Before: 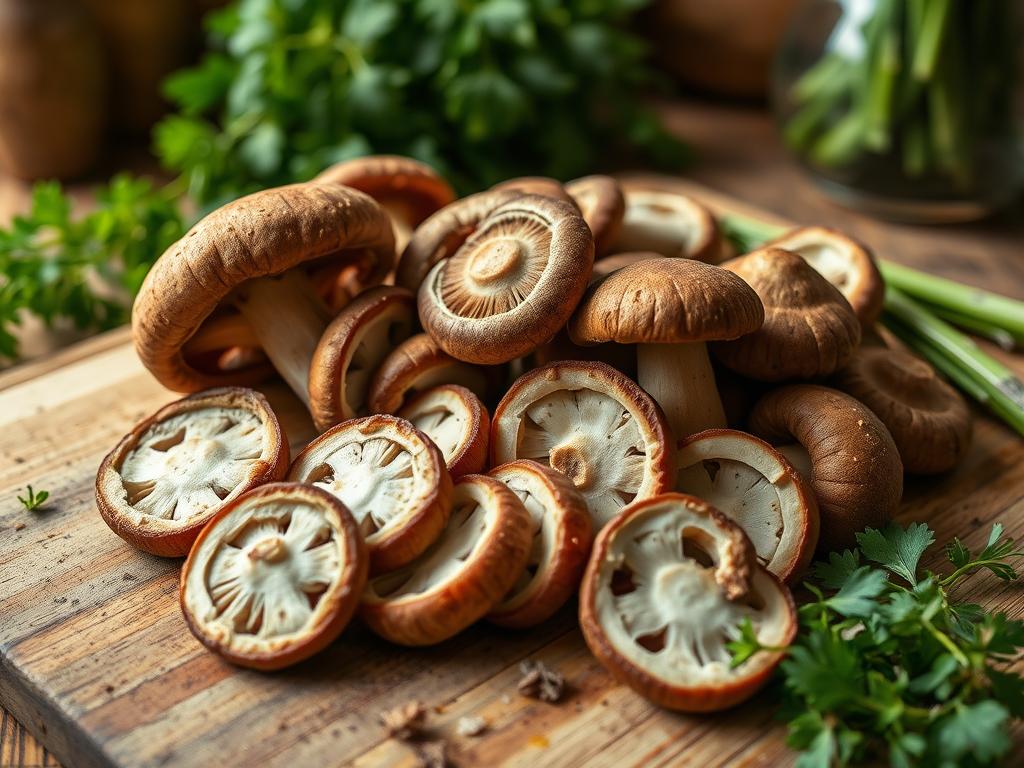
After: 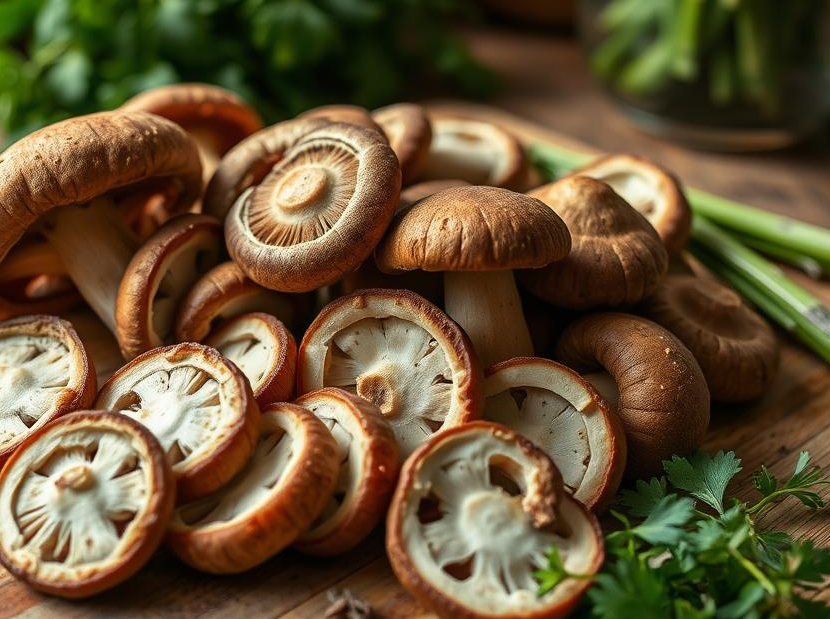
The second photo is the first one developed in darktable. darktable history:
crop: left 18.891%, top 9.488%, right 0.001%, bottom 9.787%
